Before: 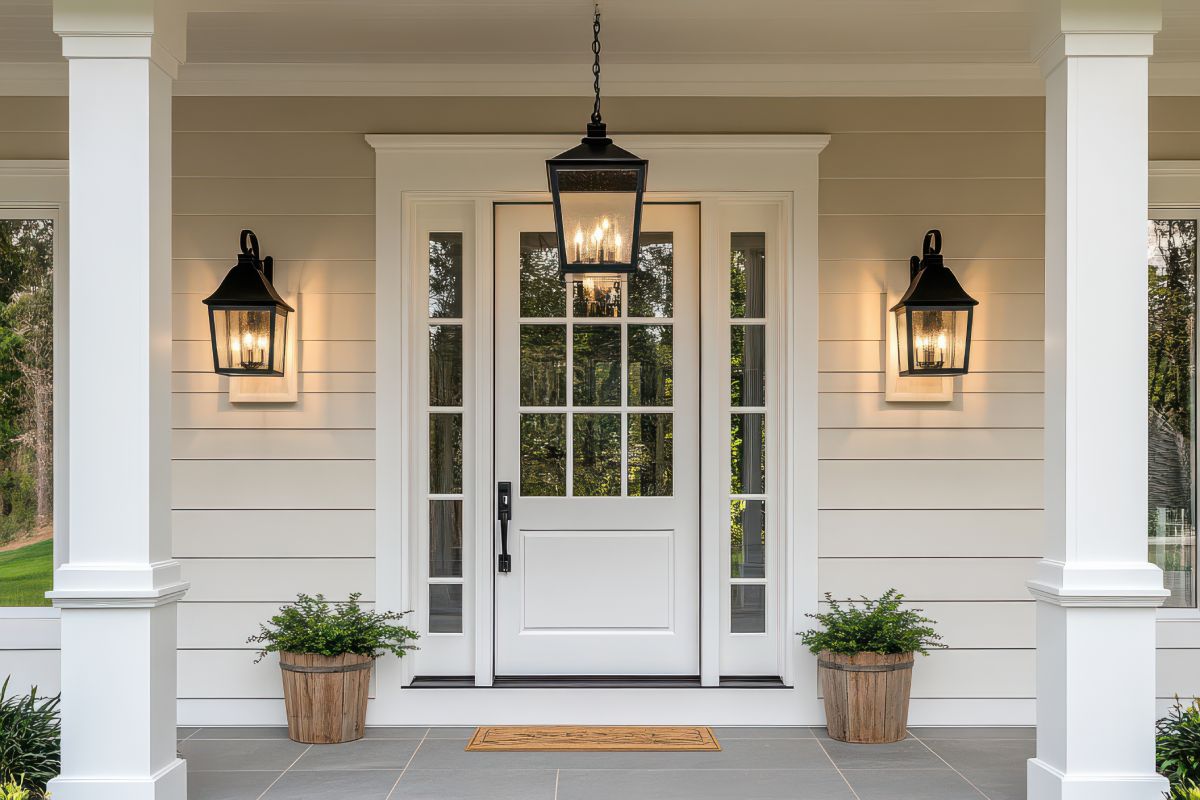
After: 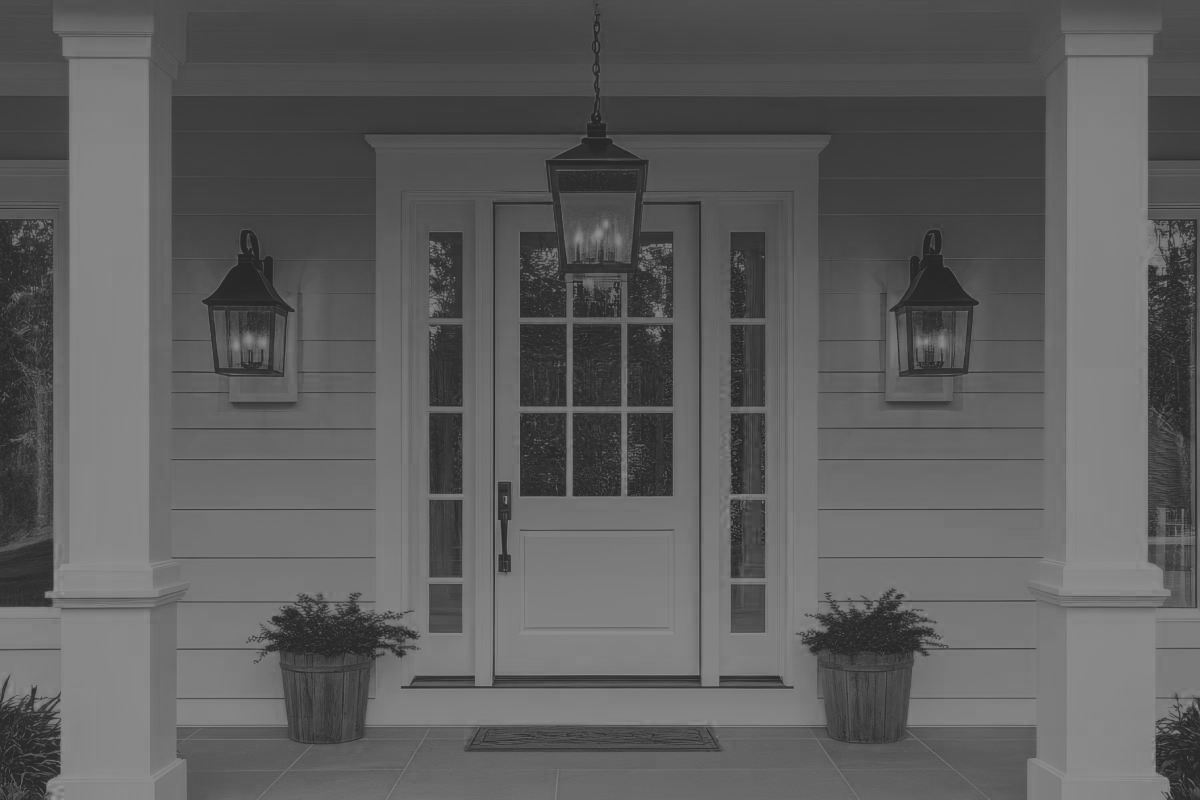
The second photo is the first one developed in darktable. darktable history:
color zones: curves: ch0 [(0.287, 0.048) (0.493, 0.484) (0.737, 0.816)]; ch1 [(0, 0) (0.143, 0) (0.286, 0) (0.429, 0) (0.571, 0) (0.714, 0) (0.857, 0)]
white balance: red 1.08, blue 0.791
color balance rgb: shadows lift › chroma 3%, shadows lift › hue 280.8°, power › hue 330°, highlights gain › chroma 3%, highlights gain › hue 75.6°, global offset › luminance 2%, perceptual saturation grading › global saturation 20%, perceptual saturation grading › highlights -25%, perceptual saturation grading › shadows 50%, global vibrance 20.33%
